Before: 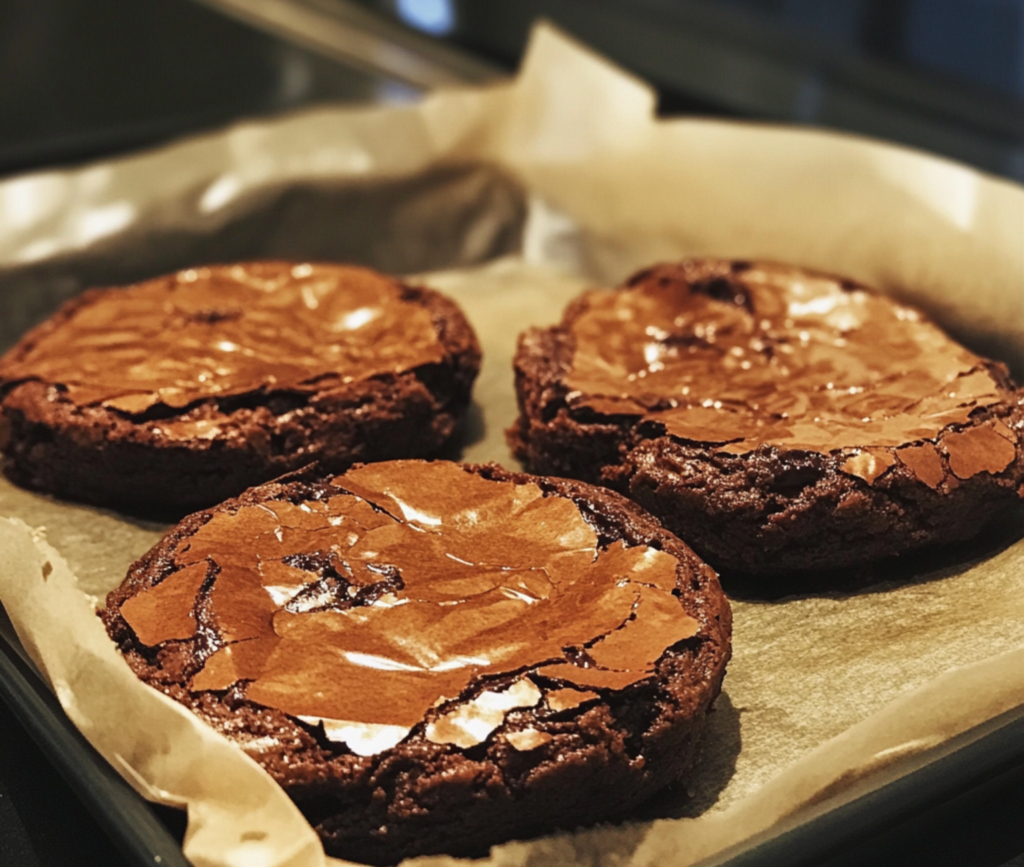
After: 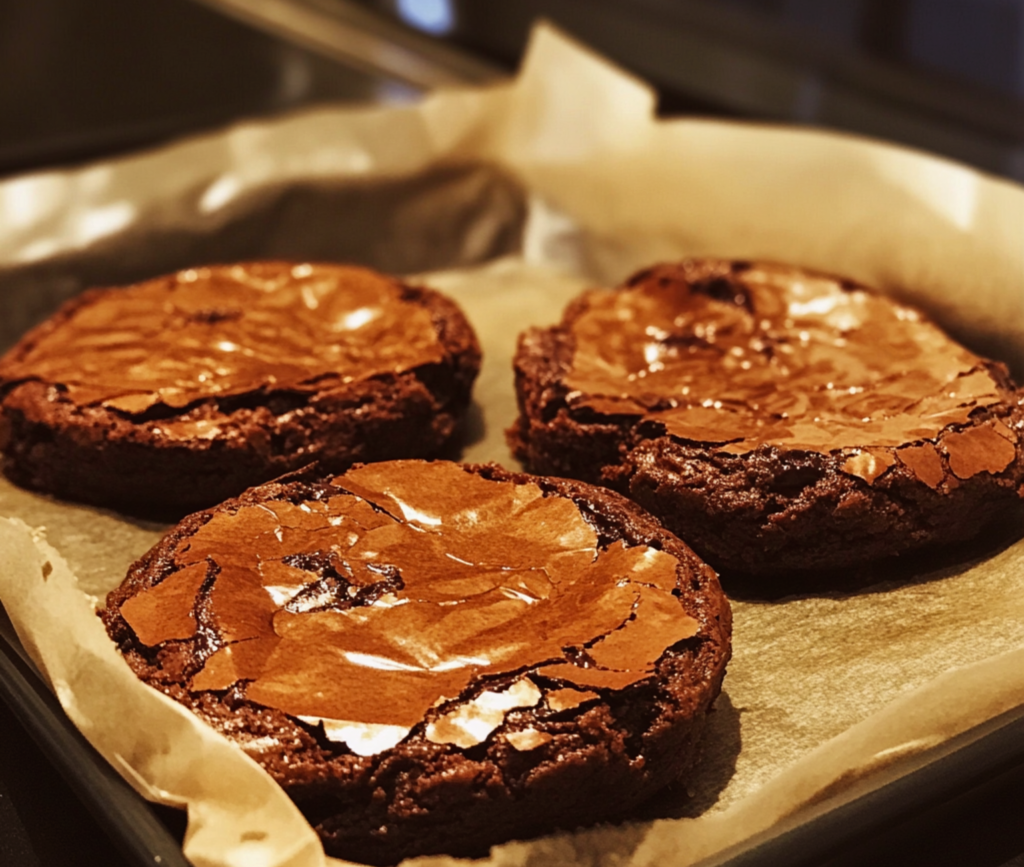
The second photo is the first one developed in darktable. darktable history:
rgb levels: mode RGB, independent channels, levels [[0, 0.5, 1], [0, 0.521, 1], [0, 0.536, 1]]
